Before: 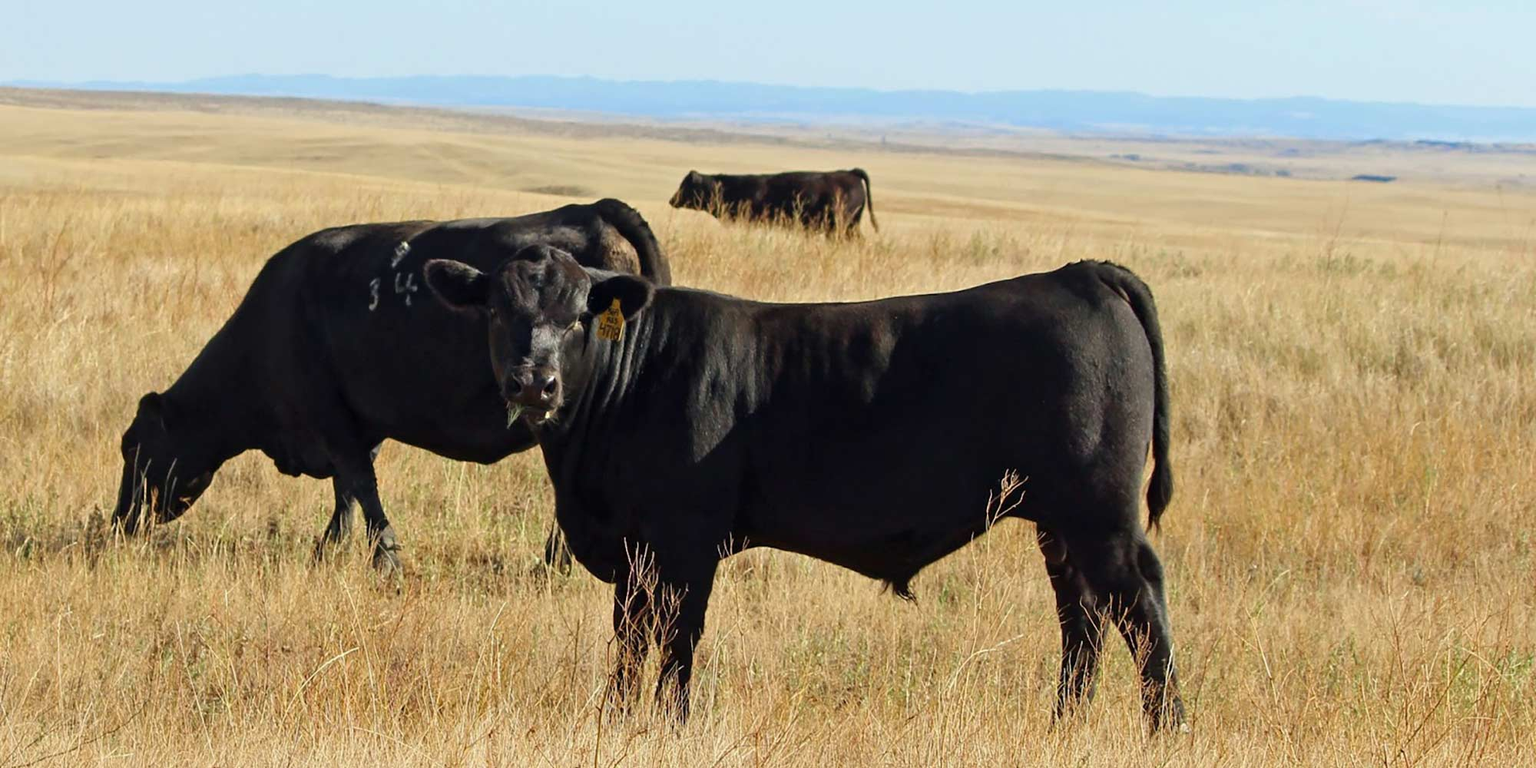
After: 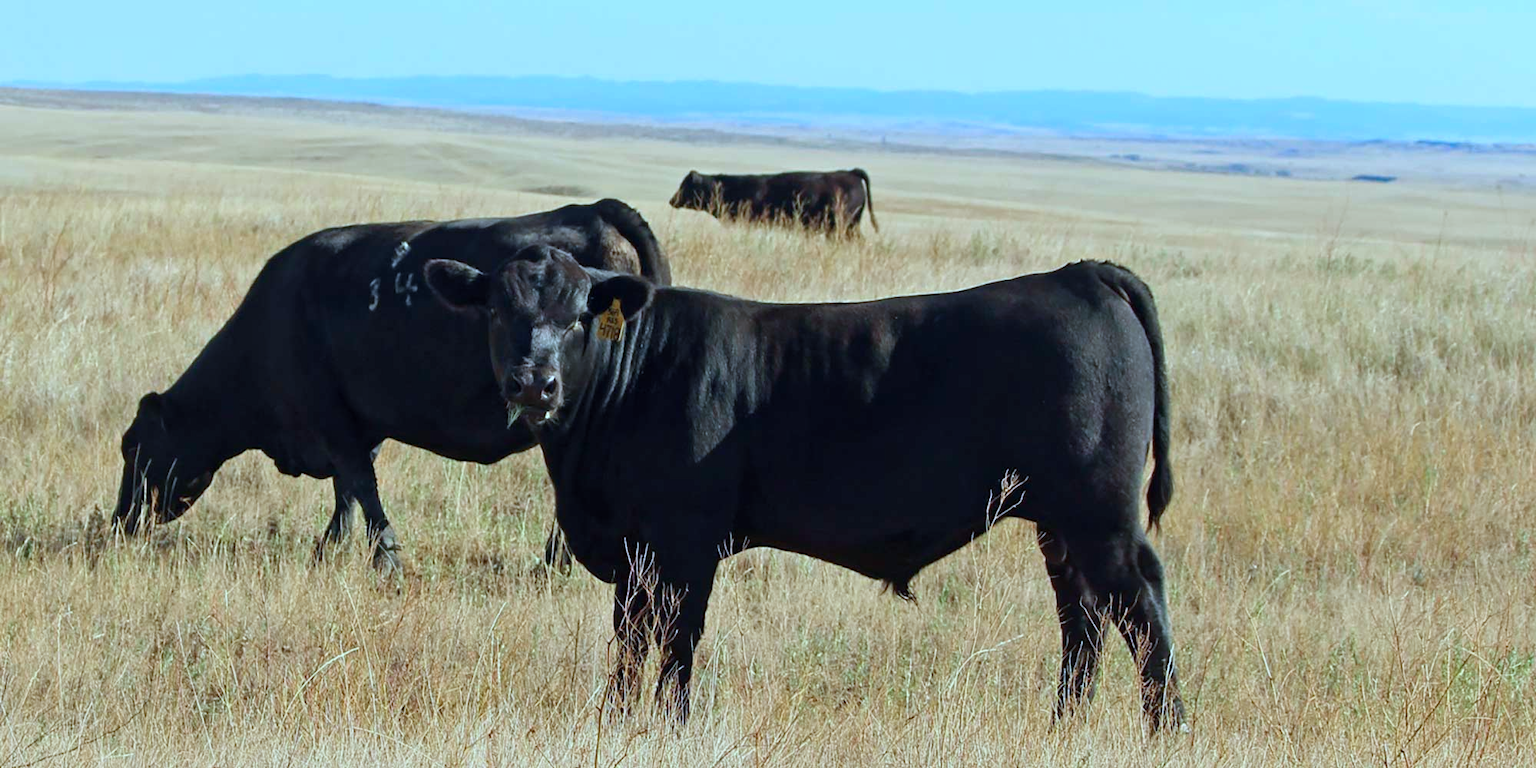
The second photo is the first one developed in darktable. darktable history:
color calibration: gray › normalize channels true, x 0.399, y 0.386, temperature 3627.4 K, gamut compression 0.022
